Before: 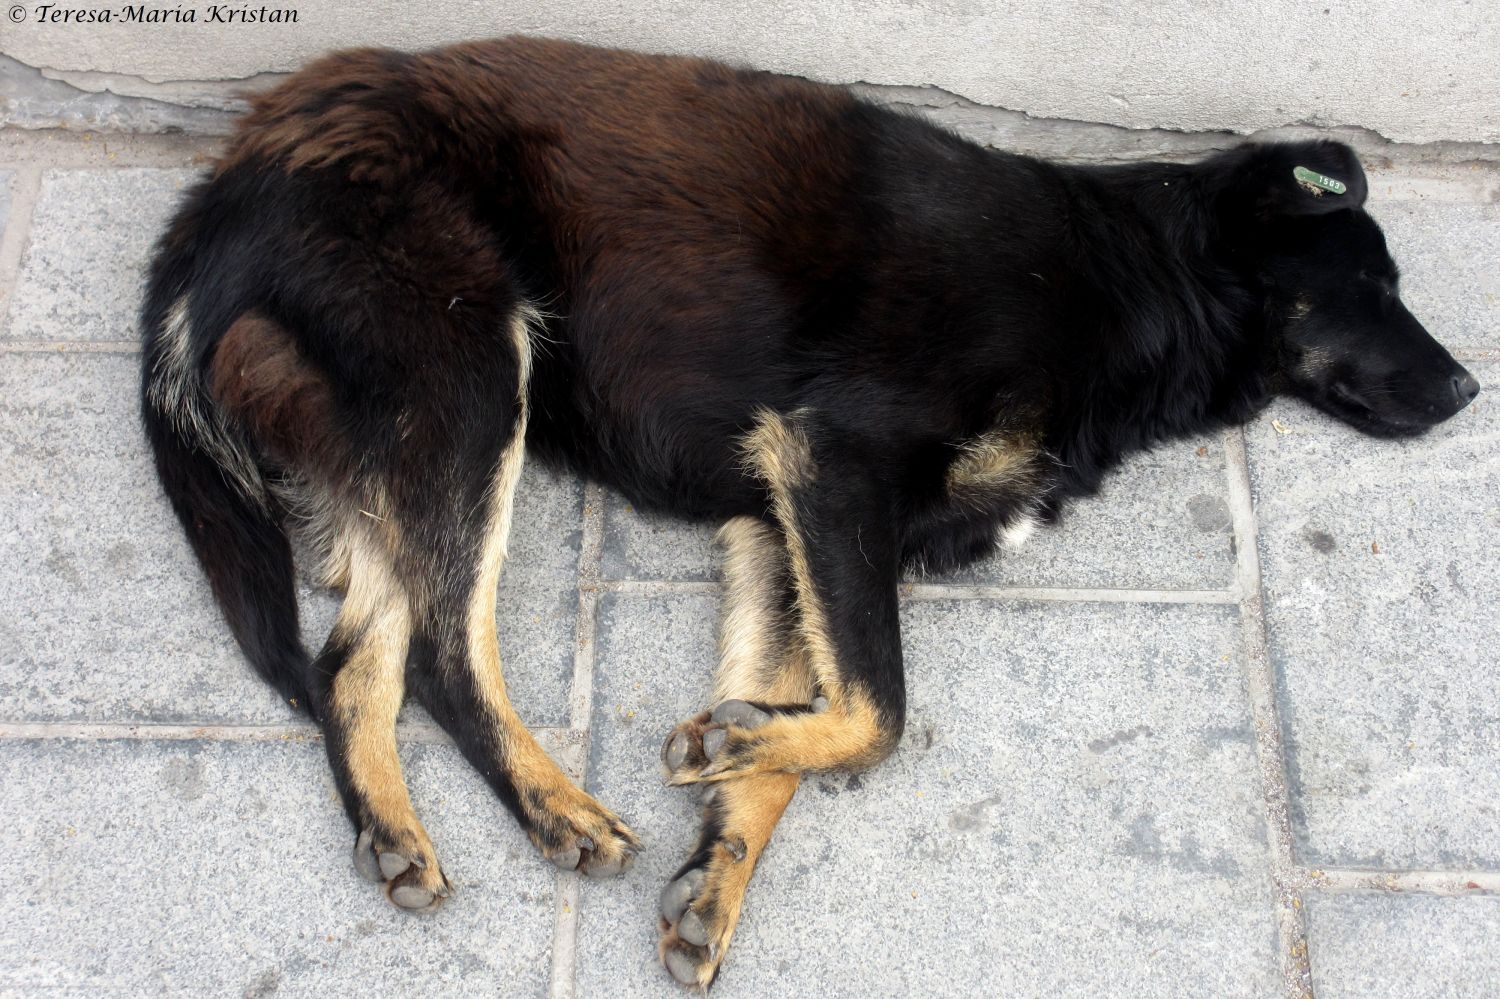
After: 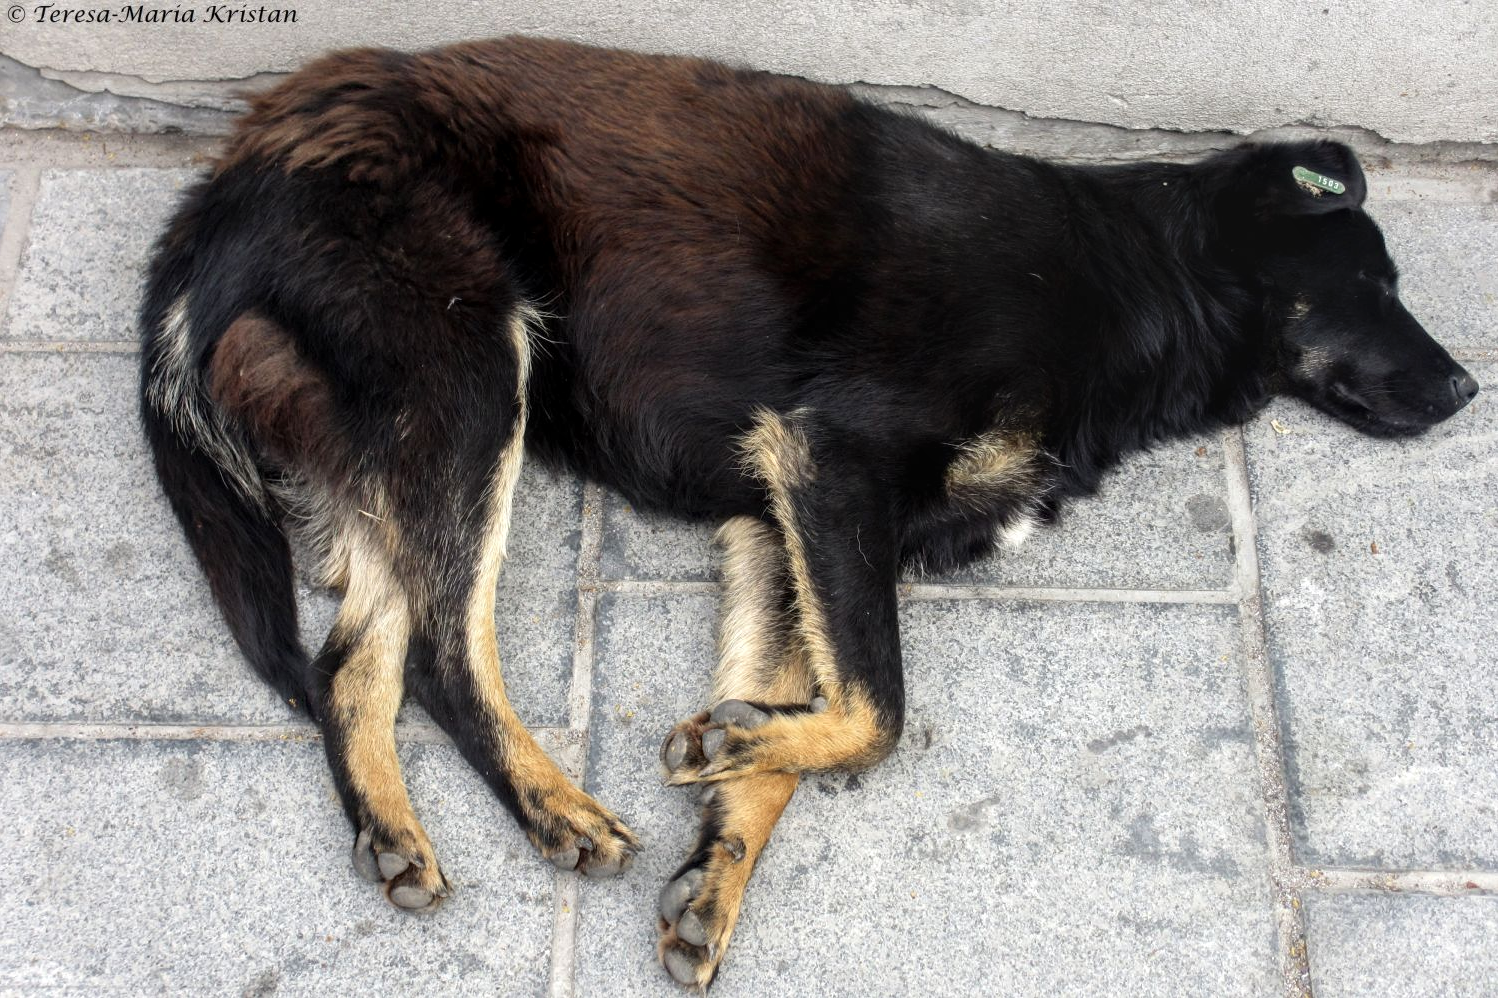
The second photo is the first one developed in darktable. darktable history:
local contrast: detail 130%
crop and rotate: left 0.126%
